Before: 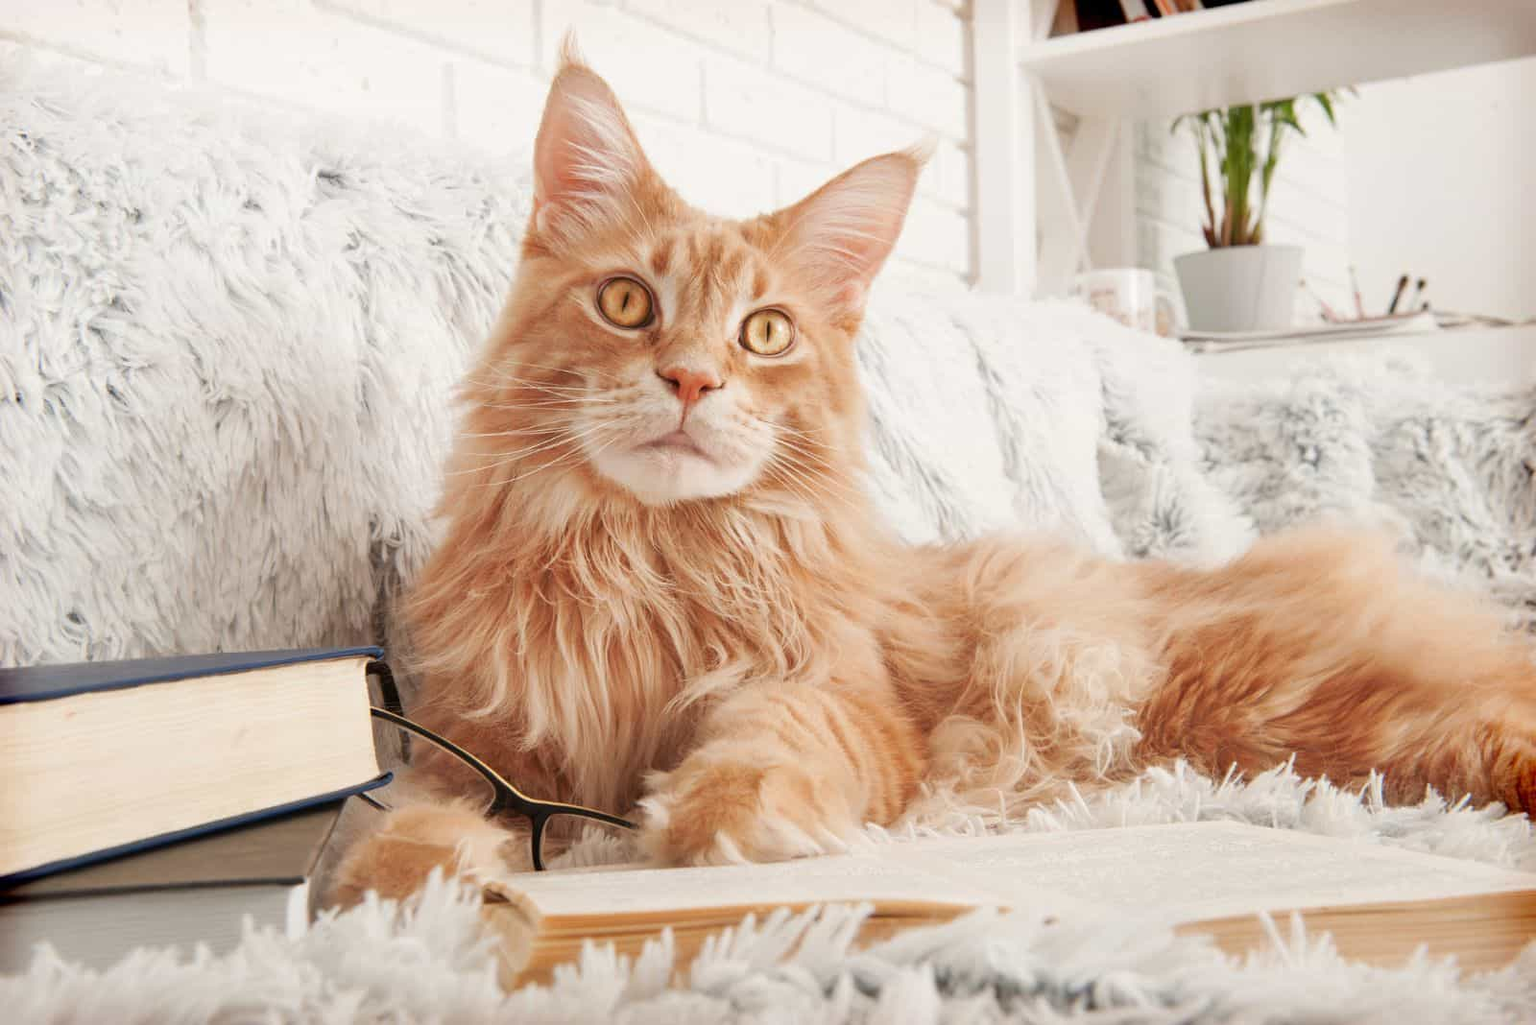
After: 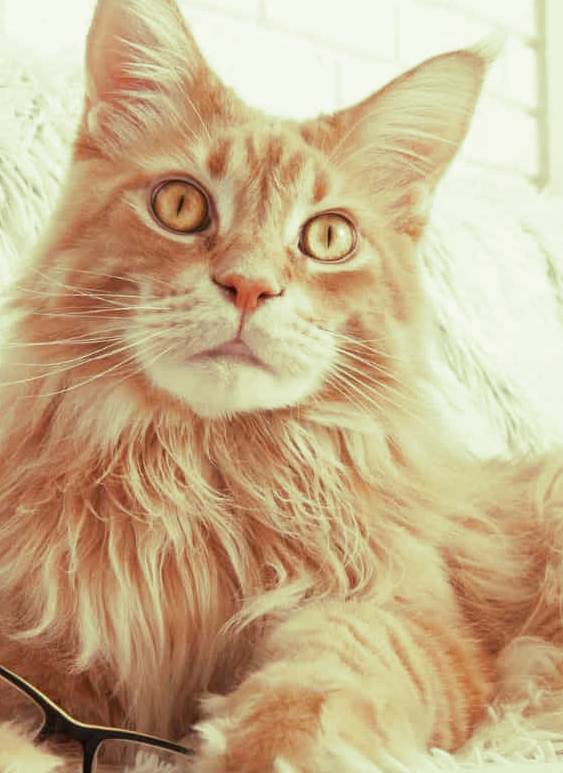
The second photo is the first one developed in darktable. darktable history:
crop and rotate: left 29.476%, top 10.214%, right 35.32%, bottom 17.333%
split-toning: shadows › hue 290.82°, shadows › saturation 0.34, highlights › saturation 0.38, balance 0, compress 50%
